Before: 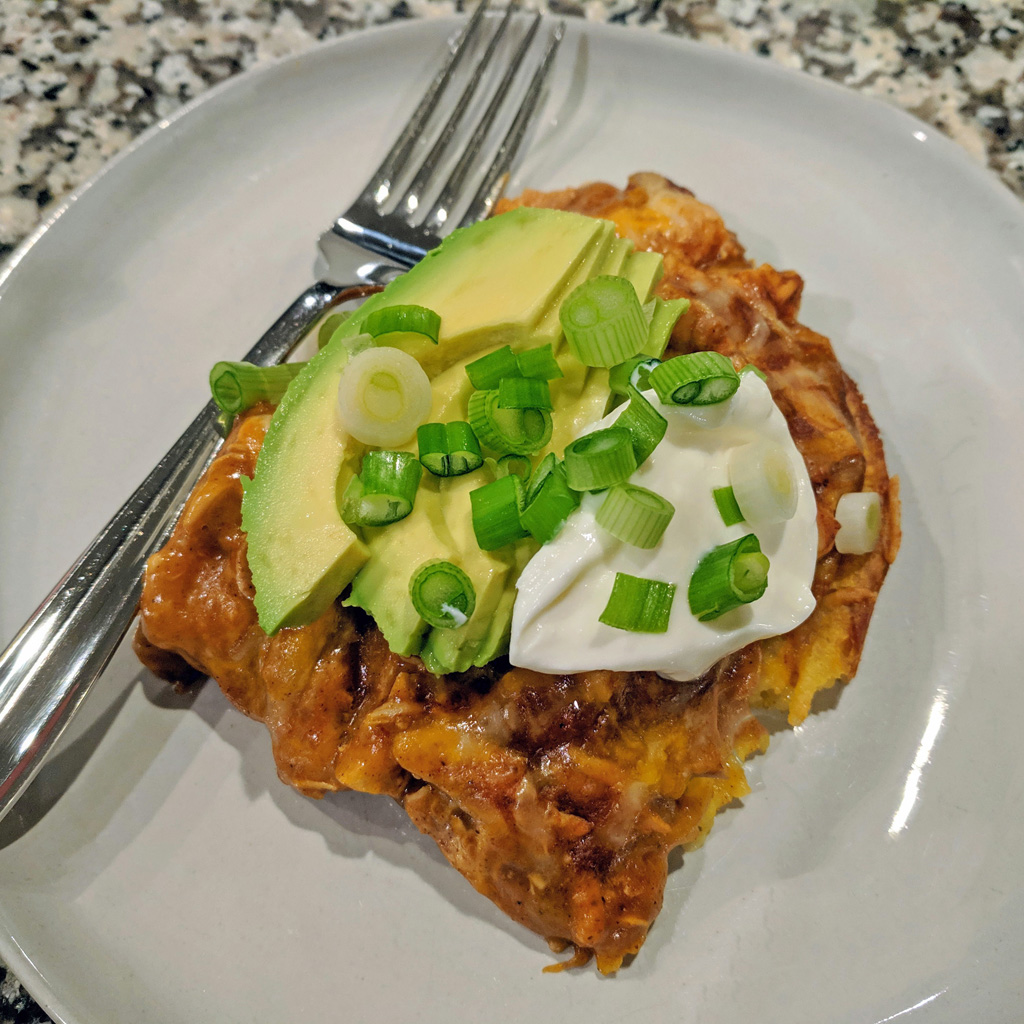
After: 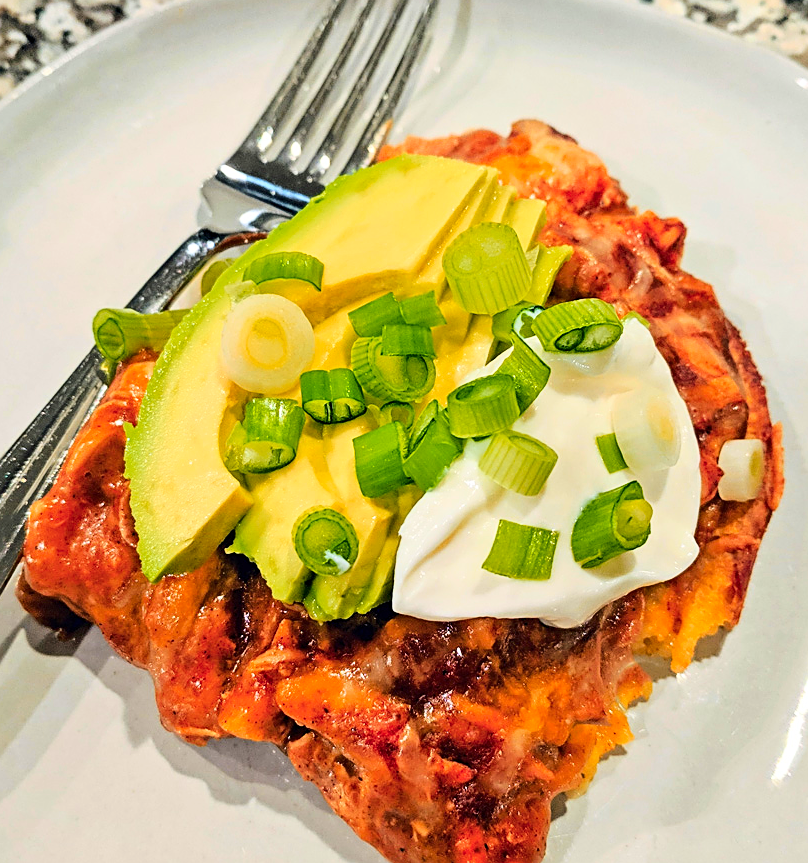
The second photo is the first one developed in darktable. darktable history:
base curve: curves: ch0 [(0, 0) (0.028, 0.03) (0.121, 0.232) (0.46, 0.748) (0.859, 0.968) (1, 1)]
color zones: curves: ch1 [(0.24, 0.629) (0.75, 0.5)]; ch2 [(0.255, 0.454) (0.745, 0.491)]
contrast brightness saturation: contrast 0.028, brightness -0.03
crop: left 11.492%, top 5.256%, right 9.579%, bottom 10.386%
sharpen: on, module defaults
